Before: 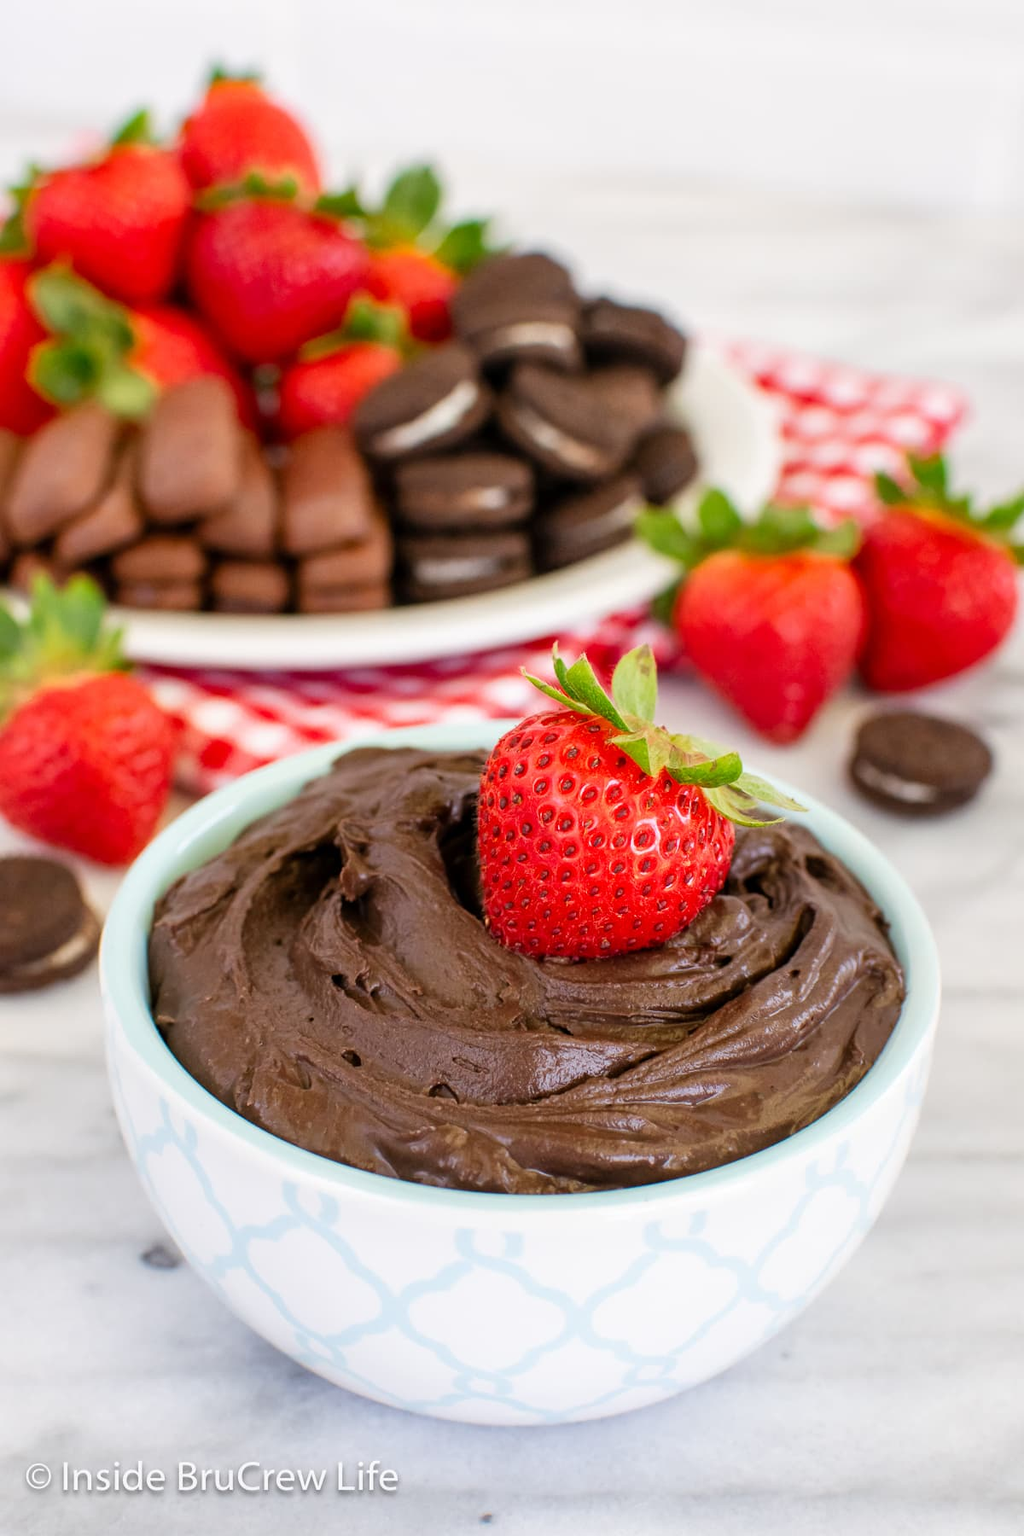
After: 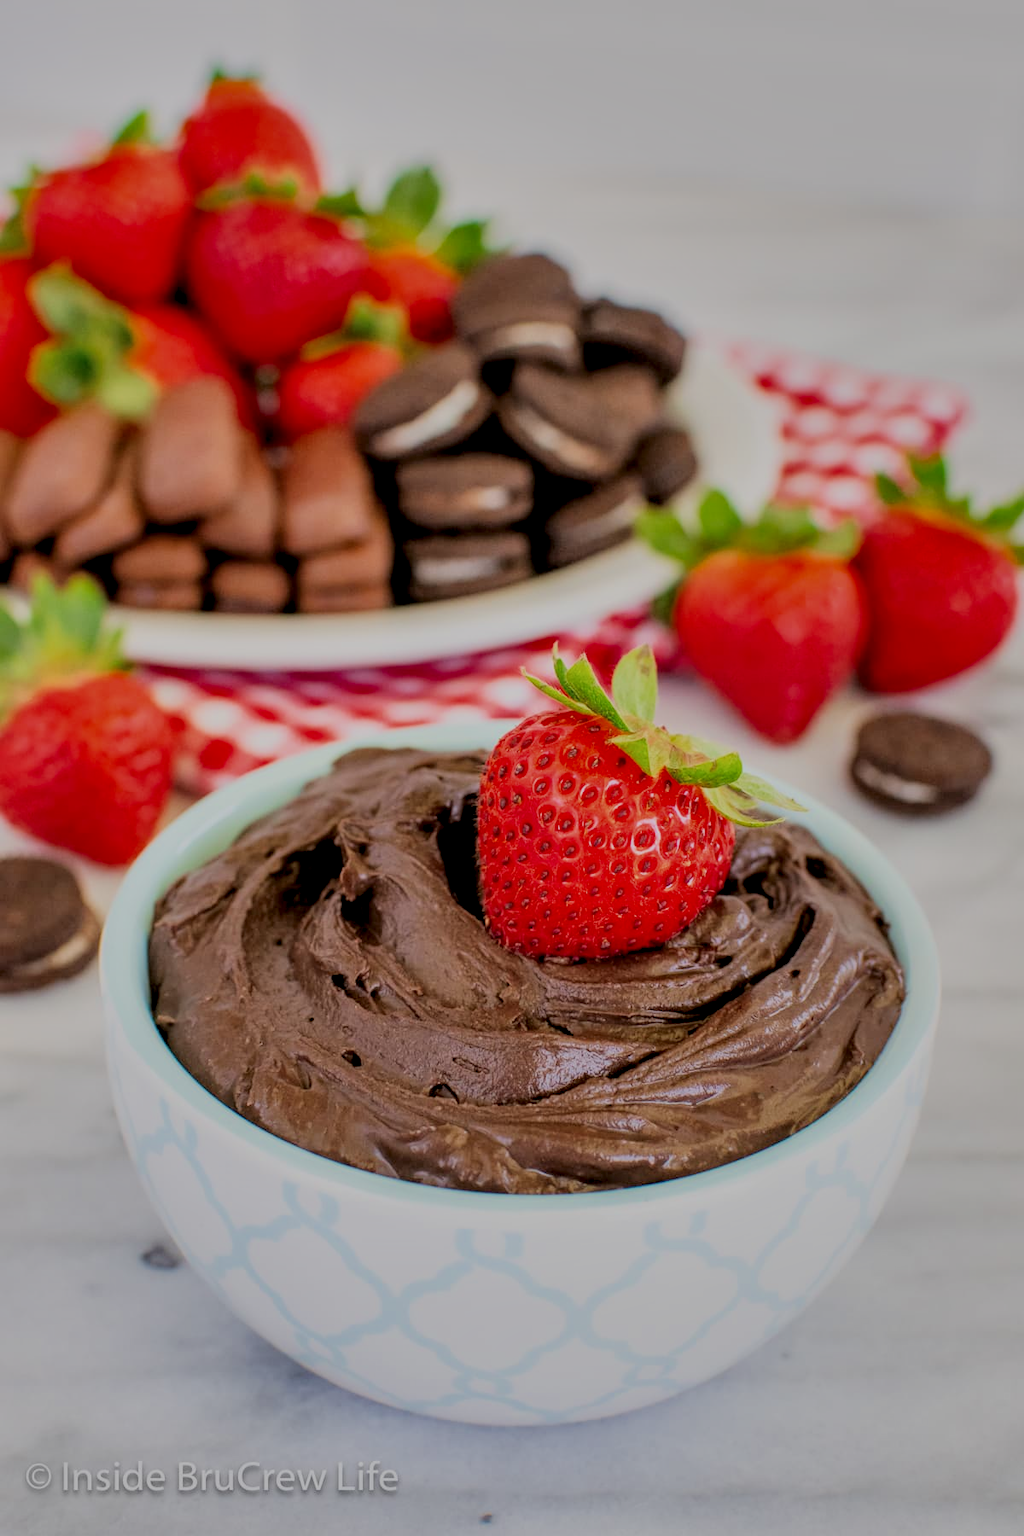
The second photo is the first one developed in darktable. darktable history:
local contrast: highlights 61%, detail 143%, midtone range 0.43
filmic rgb: black relative exposure -7.98 EV, white relative exposure 8.01 EV, hardness 2.45, latitude 9.3%, contrast 0.733, highlights saturation mix 8.65%, shadows ↔ highlights balance 2.11%, color science v6 (2022)
shadows and highlights: soften with gaussian
